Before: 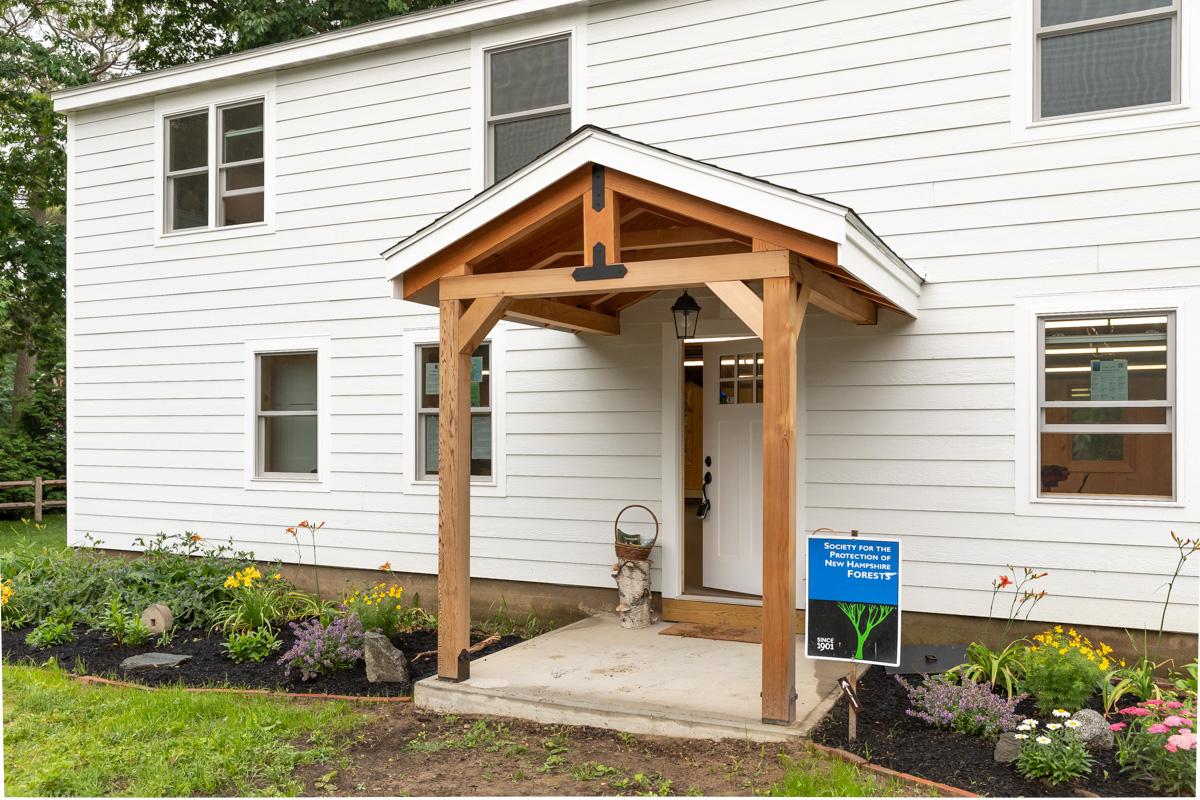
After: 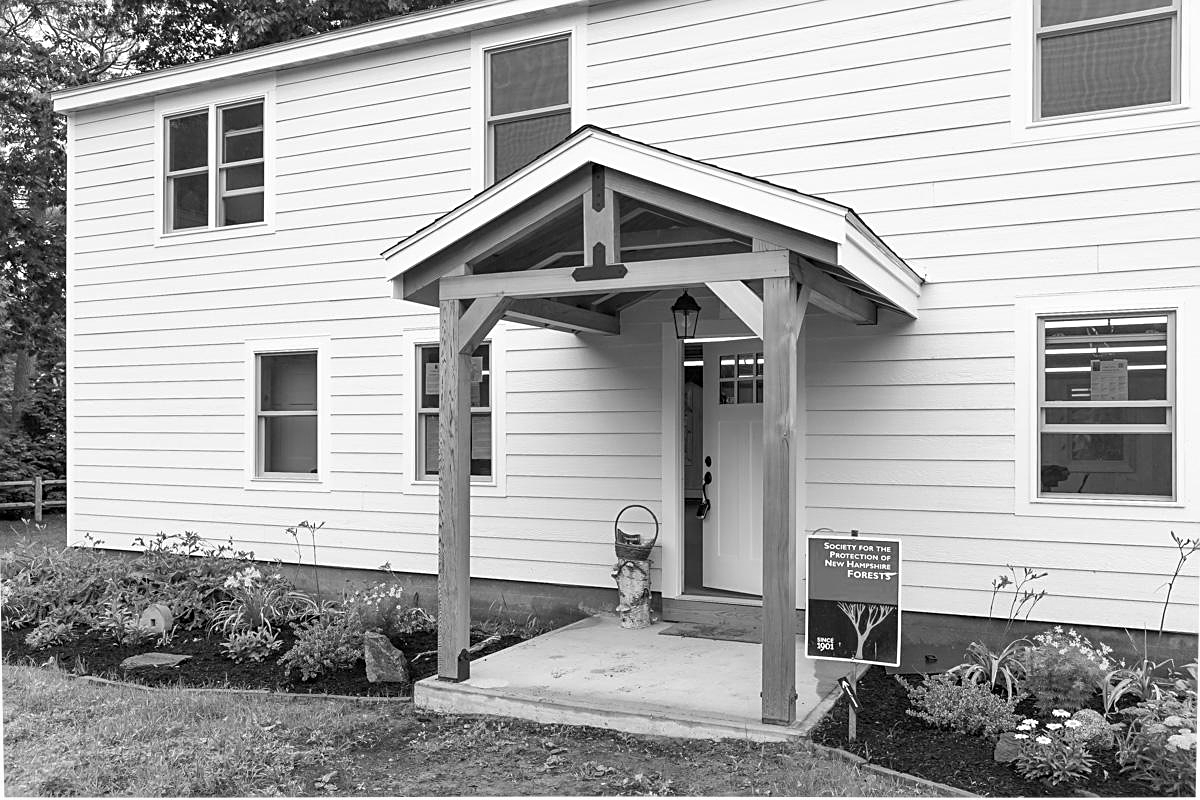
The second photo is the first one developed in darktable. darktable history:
sharpen: on, module defaults
monochrome: on, module defaults
color balance: on, module defaults
